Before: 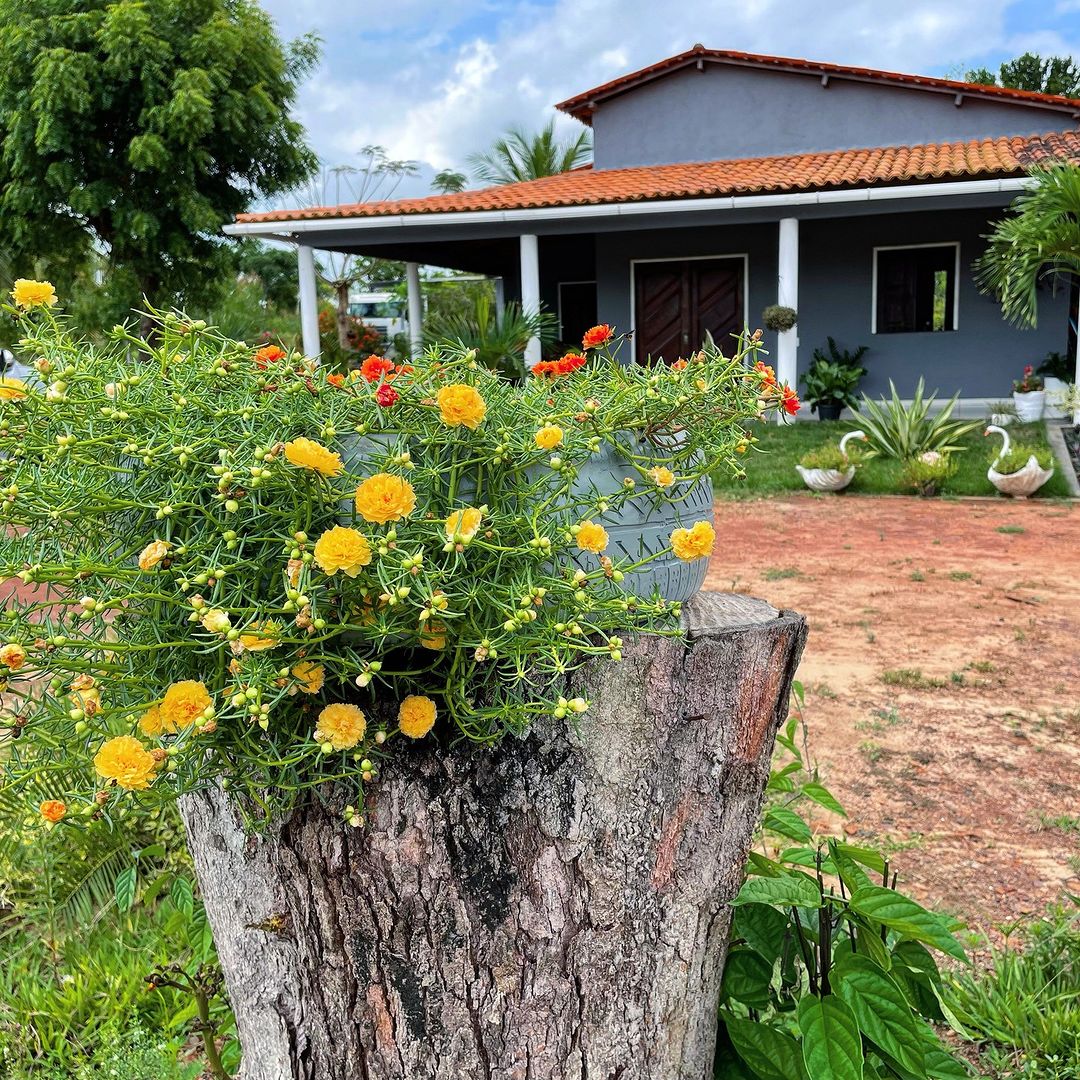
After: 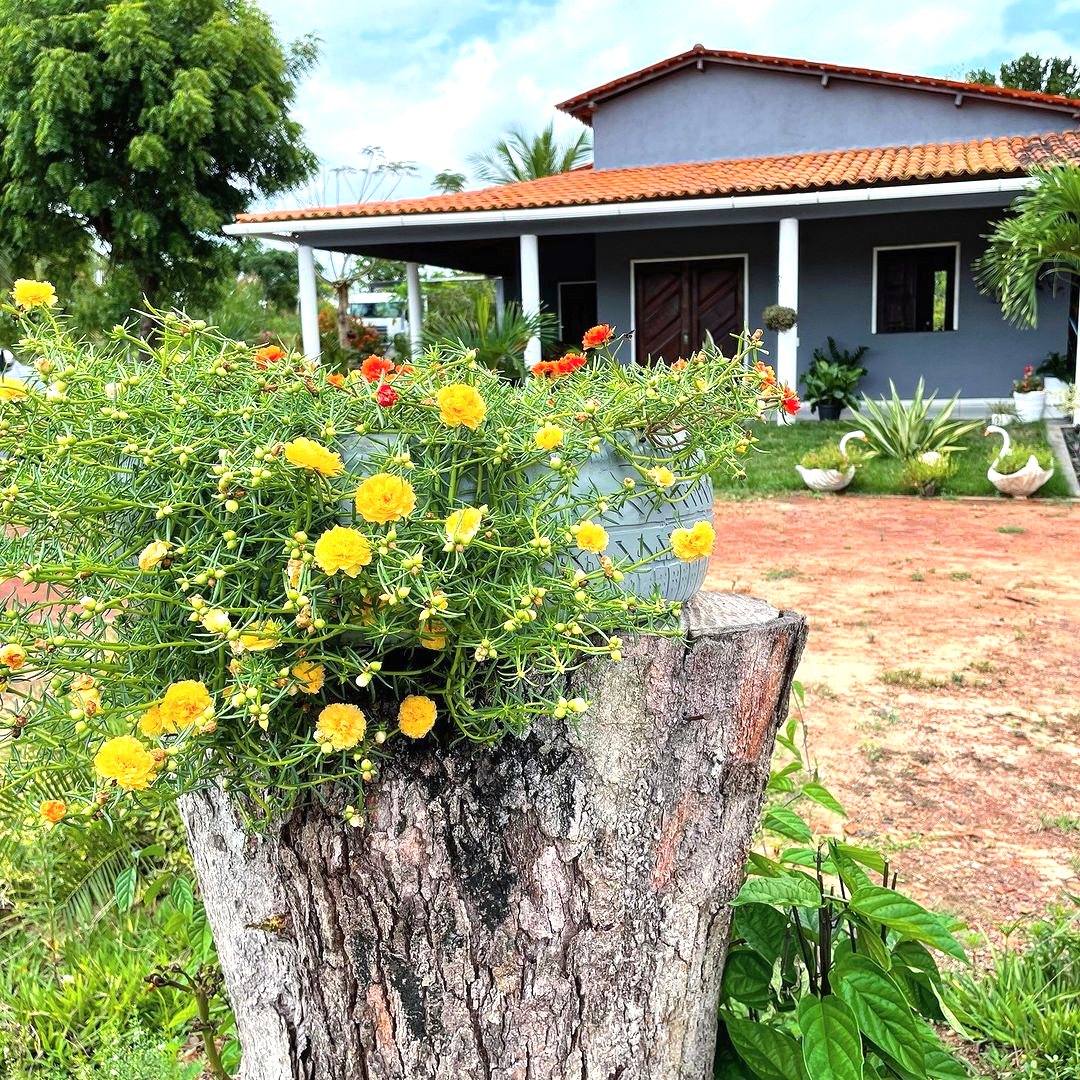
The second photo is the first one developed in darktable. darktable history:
tone equalizer: on, module defaults
exposure: black level correction 0, exposure 0.7 EV, compensate highlight preservation false
